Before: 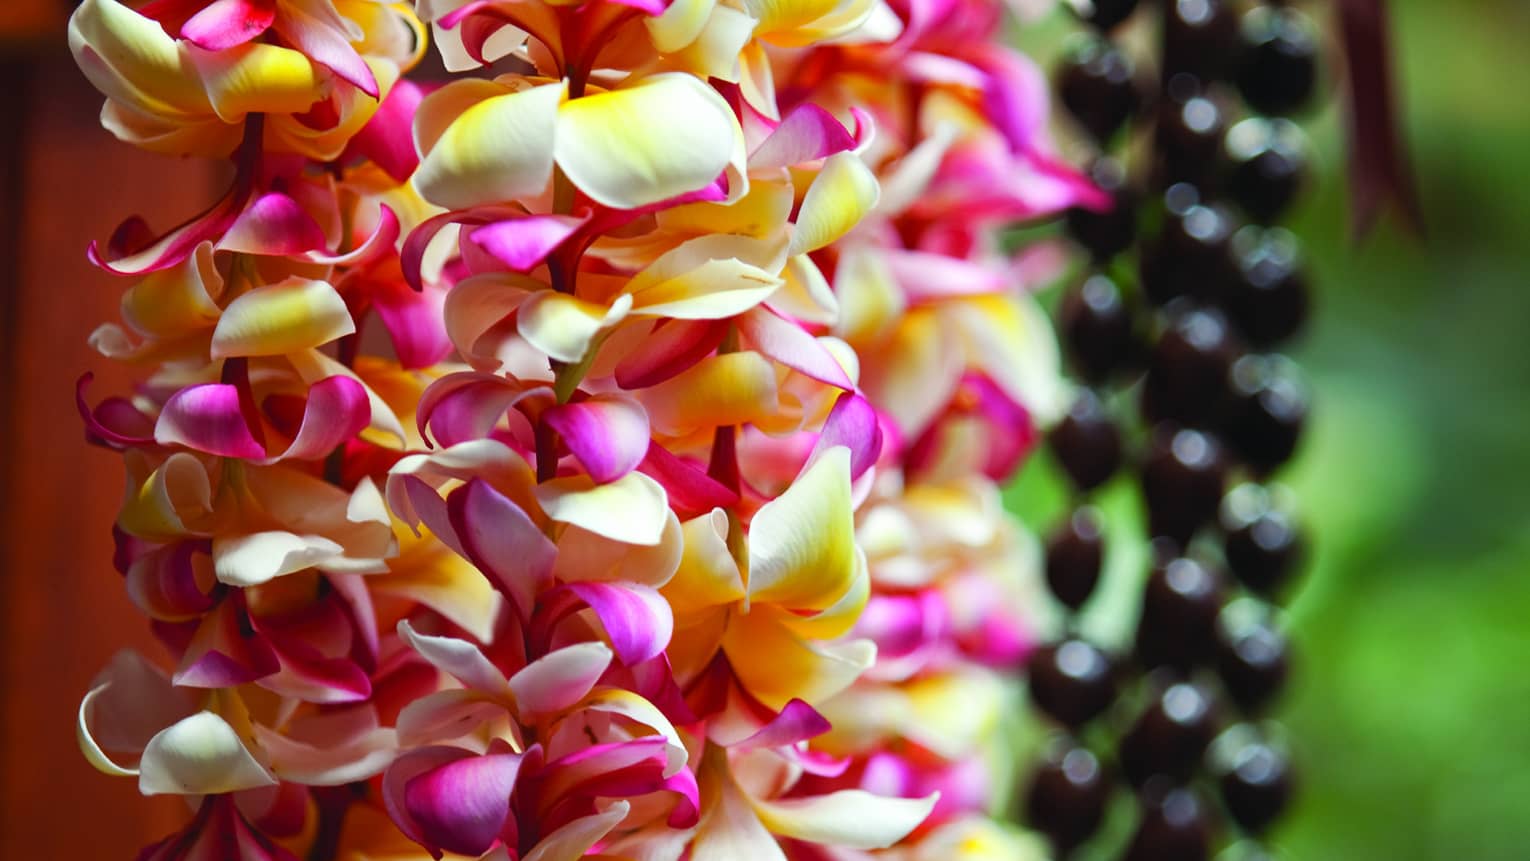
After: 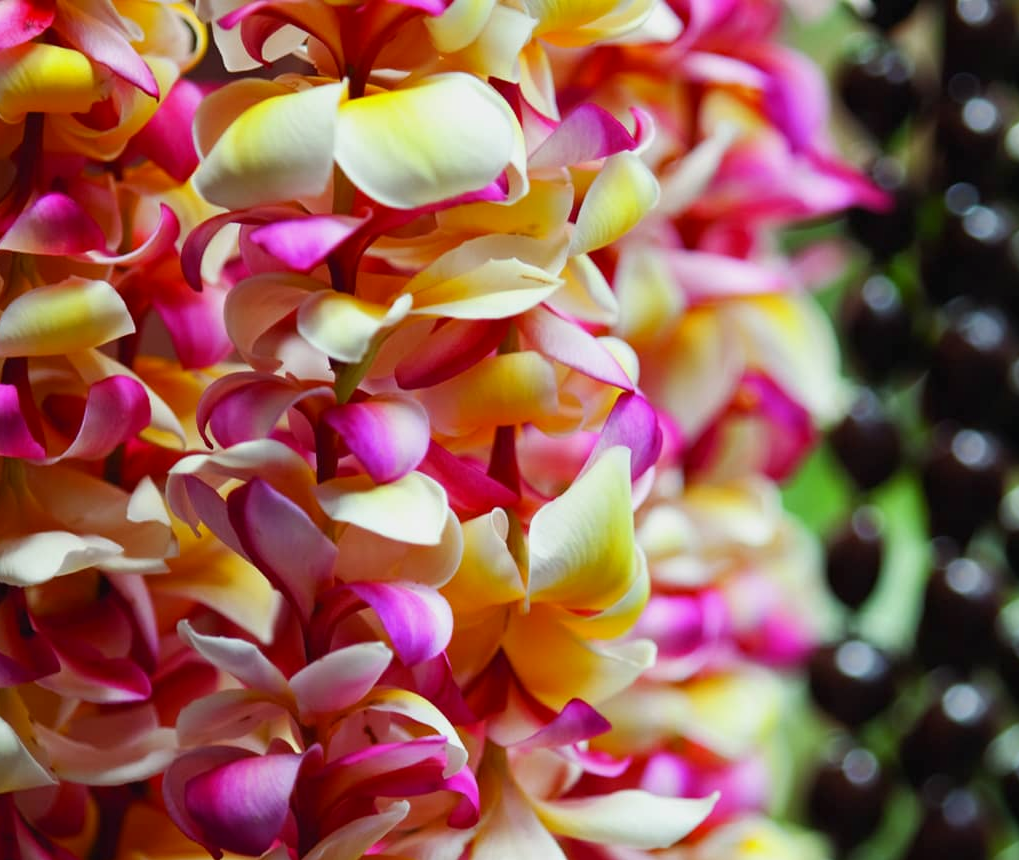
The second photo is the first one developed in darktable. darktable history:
exposure: black level correction 0.001, exposure -0.2 EV, compensate highlight preservation false
crop and rotate: left 14.385%, right 18.948%
